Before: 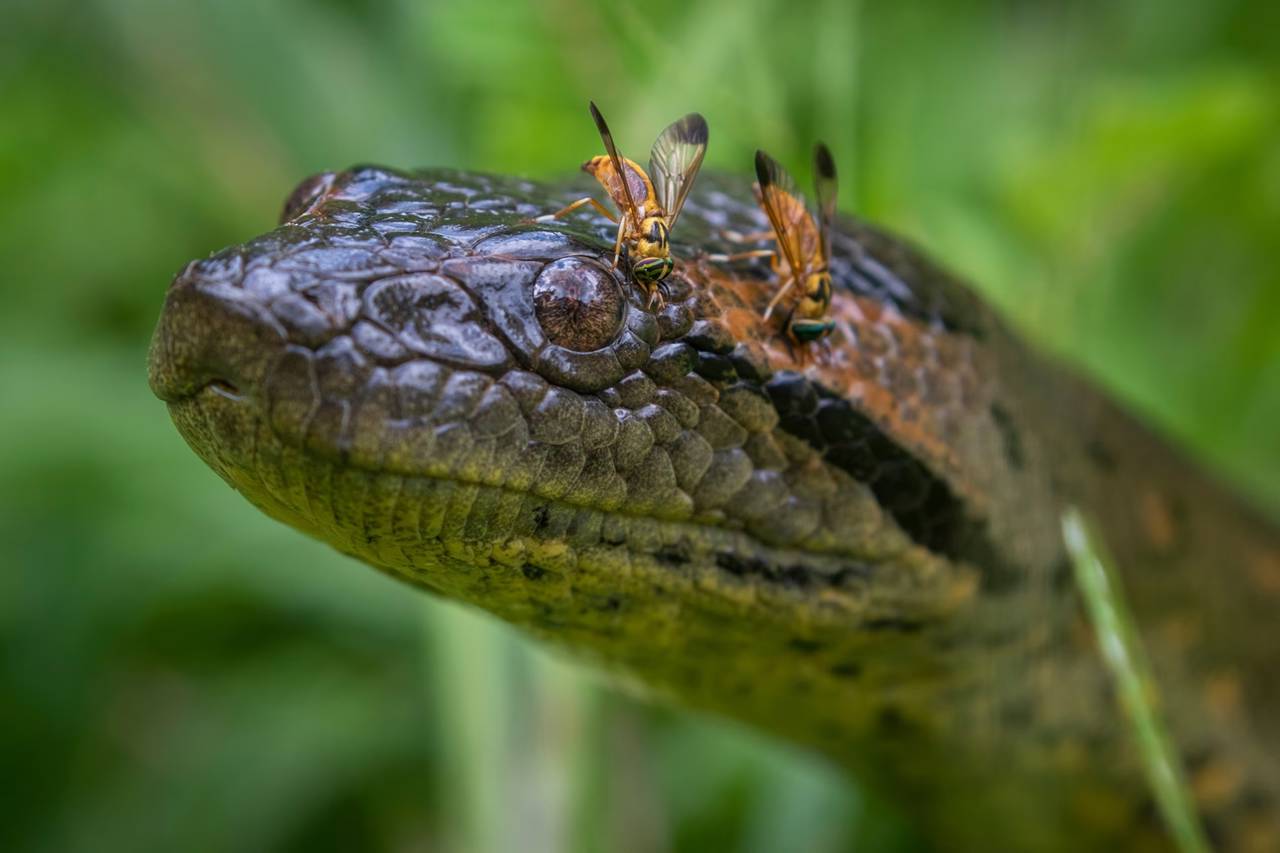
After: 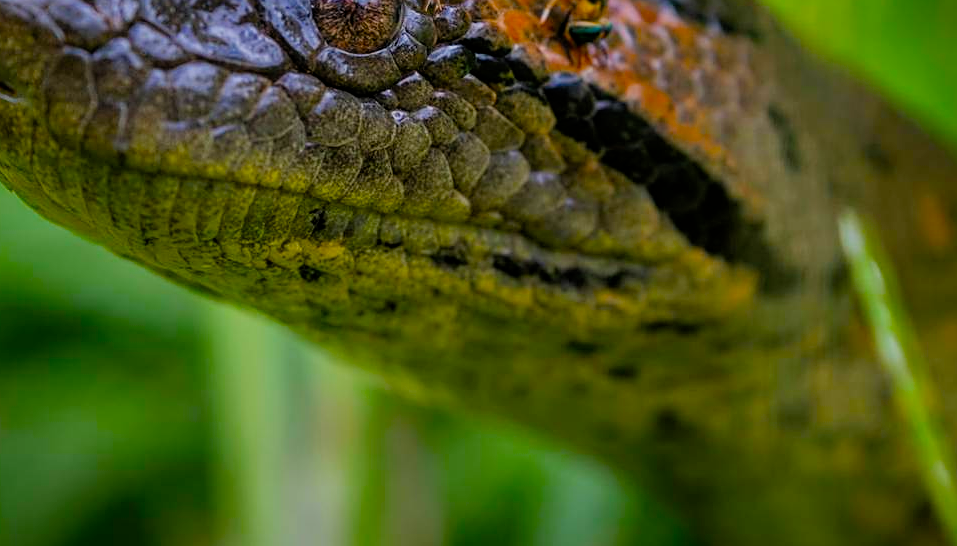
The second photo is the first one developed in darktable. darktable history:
filmic rgb: middle gray luminance 18.29%, black relative exposure -8.94 EV, white relative exposure 3.74 EV, target black luminance 0%, hardness 4.92, latitude 67.7%, contrast 0.955, highlights saturation mix 20.44%, shadows ↔ highlights balance 21.57%, color science v4 (2020)
crop and rotate: left 17.429%, top 35.149%, right 7.767%, bottom 0.816%
sharpen: on, module defaults
